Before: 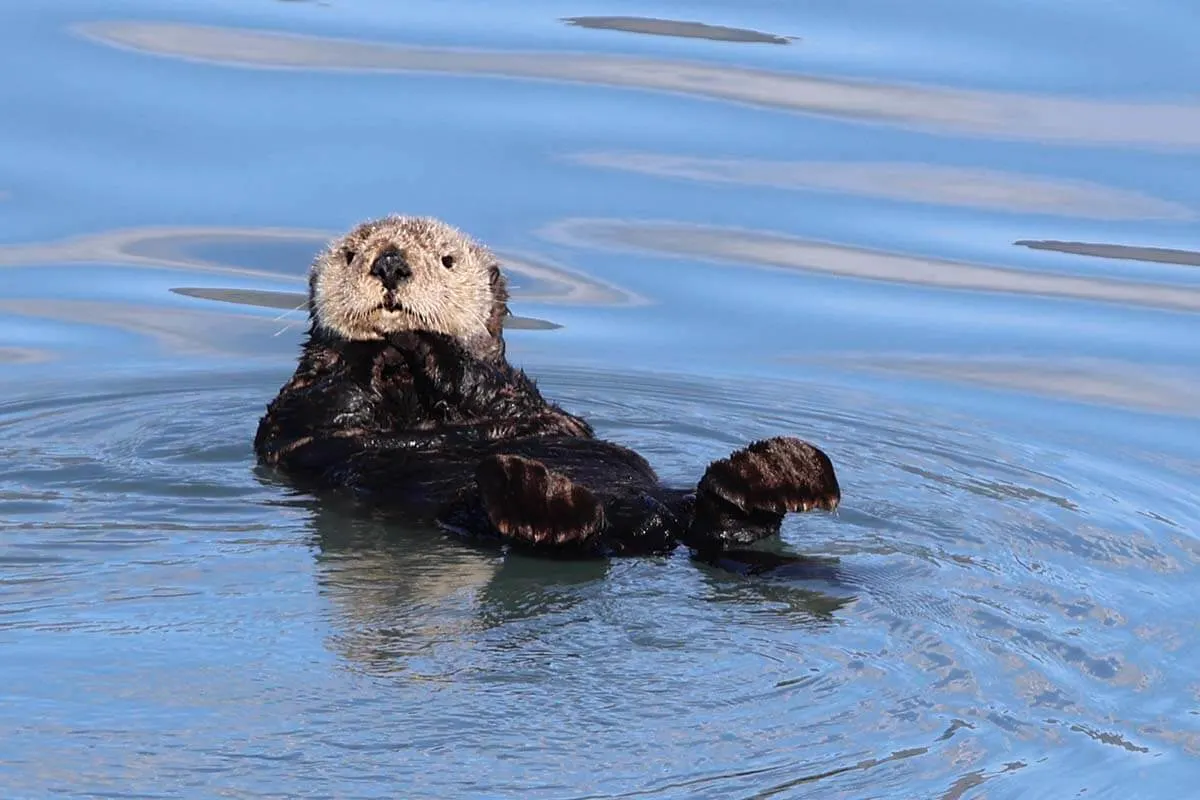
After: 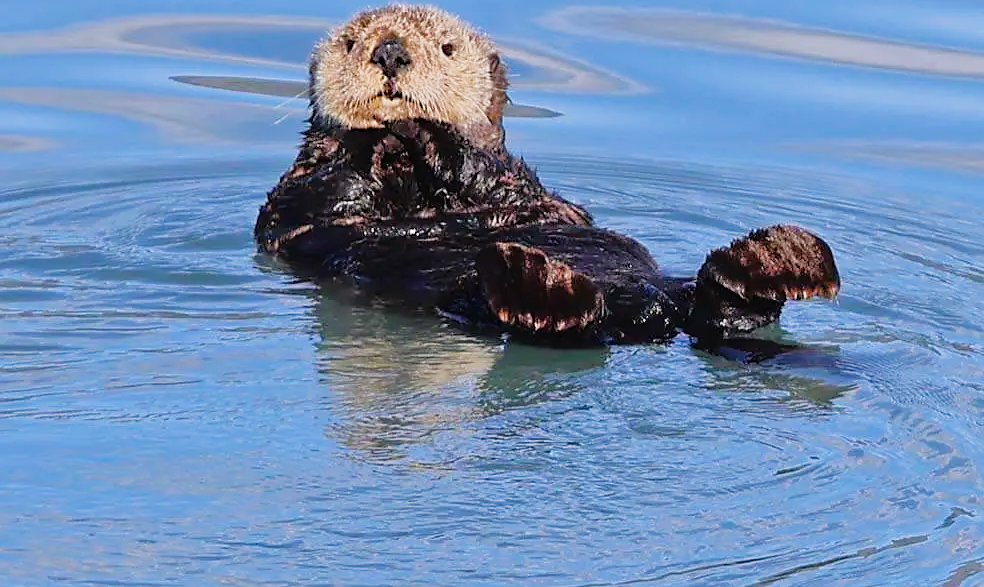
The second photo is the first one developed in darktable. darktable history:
sigmoid: contrast 1.22, skew 0.65
tone equalizer: -7 EV 0.15 EV, -6 EV 0.6 EV, -5 EV 1.15 EV, -4 EV 1.33 EV, -3 EV 1.15 EV, -2 EV 0.6 EV, -1 EV 0.15 EV, mask exposure compensation -0.5 EV
contrast brightness saturation: contrast -0.02, brightness -0.01, saturation 0.03
color balance rgb: perceptual saturation grading › global saturation 30%, global vibrance 20%
crop: top 26.531%, right 17.959%
sharpen: radius 1.864, amount 0.398, threshold 1.271
